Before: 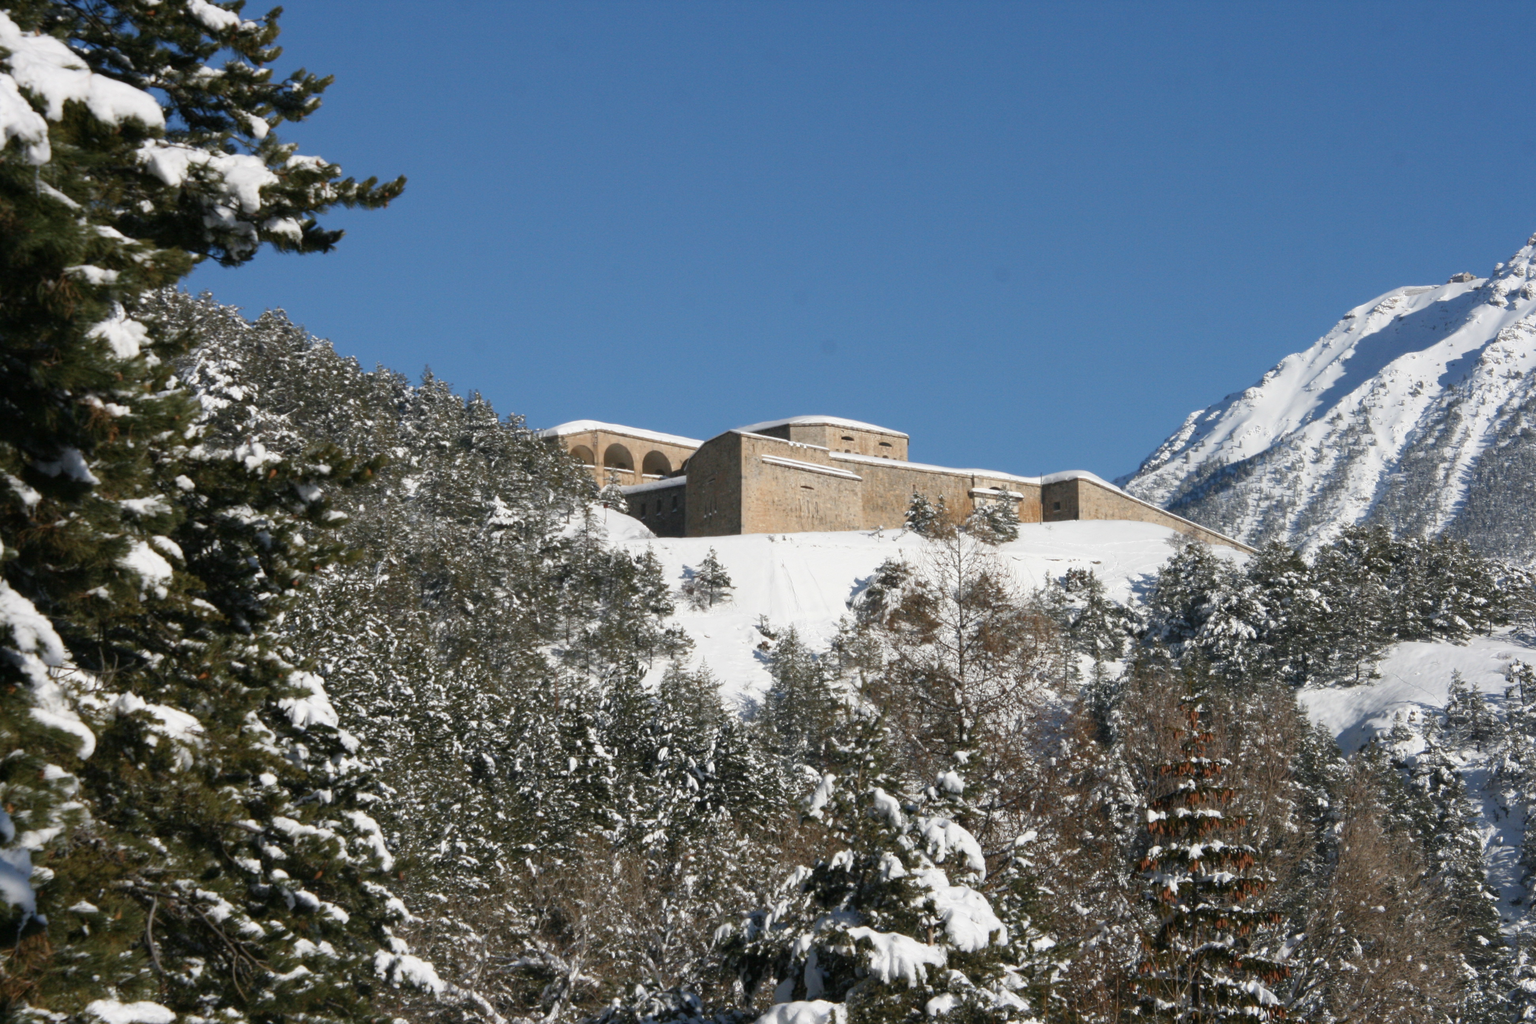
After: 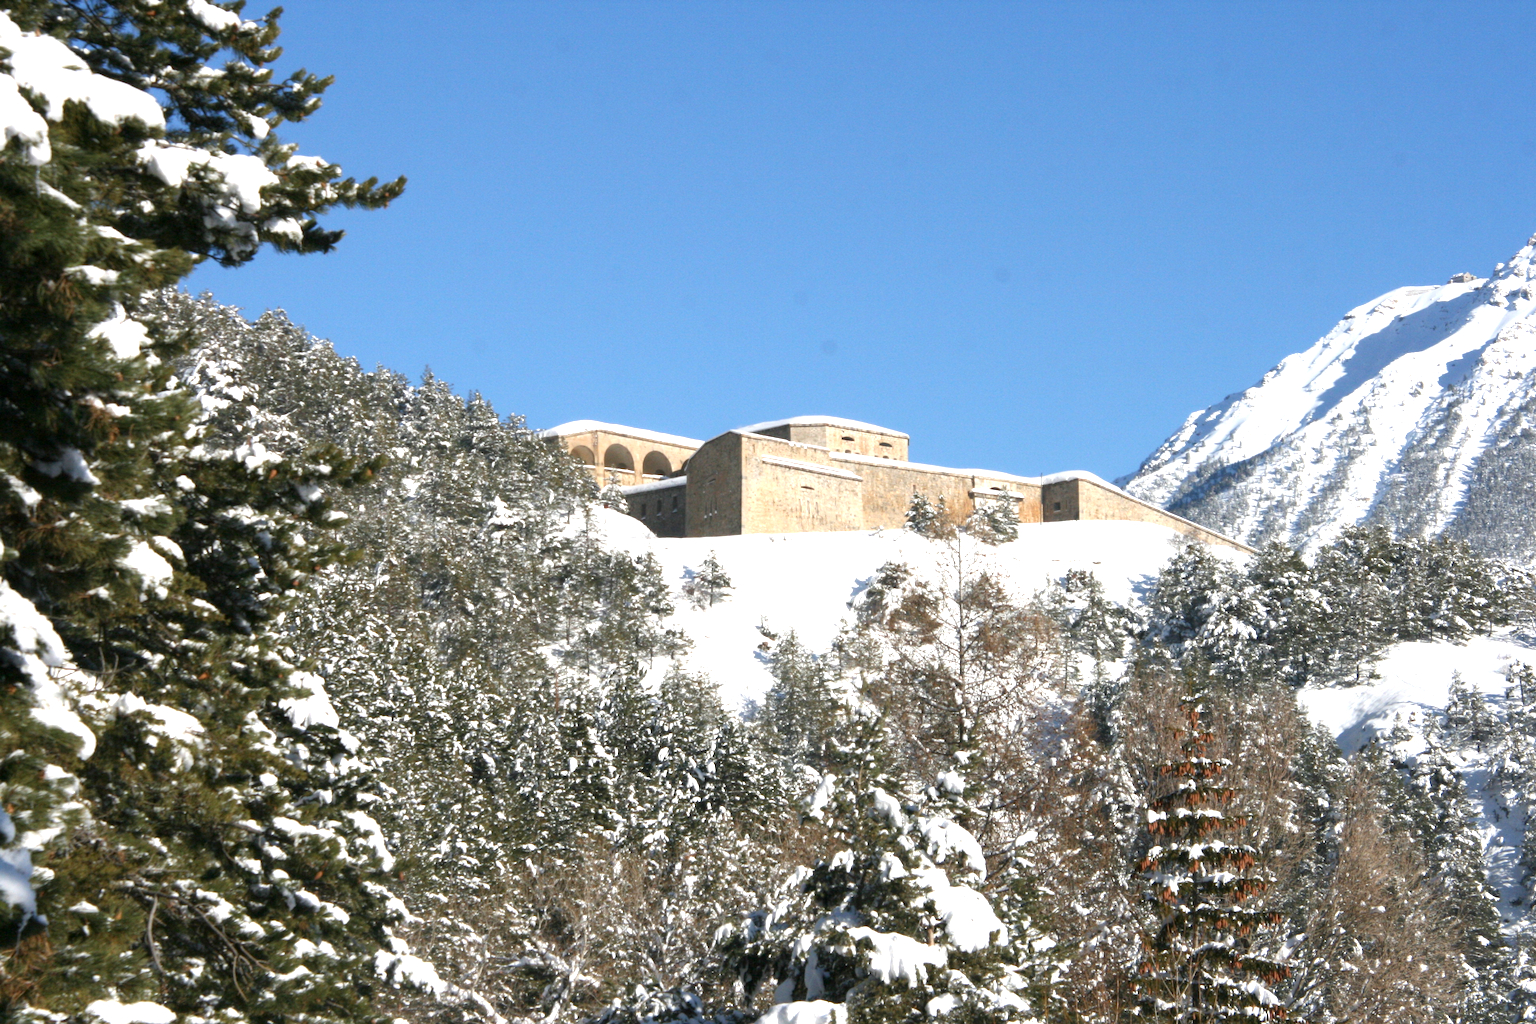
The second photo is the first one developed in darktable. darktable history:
exposure: black level correction 0.001, exposure 1.042 EV, compensate highlight preservation false
tone equalizer: edges refinement/feathering 500, mask exposure compensation -1.57 EV, preserve details no
